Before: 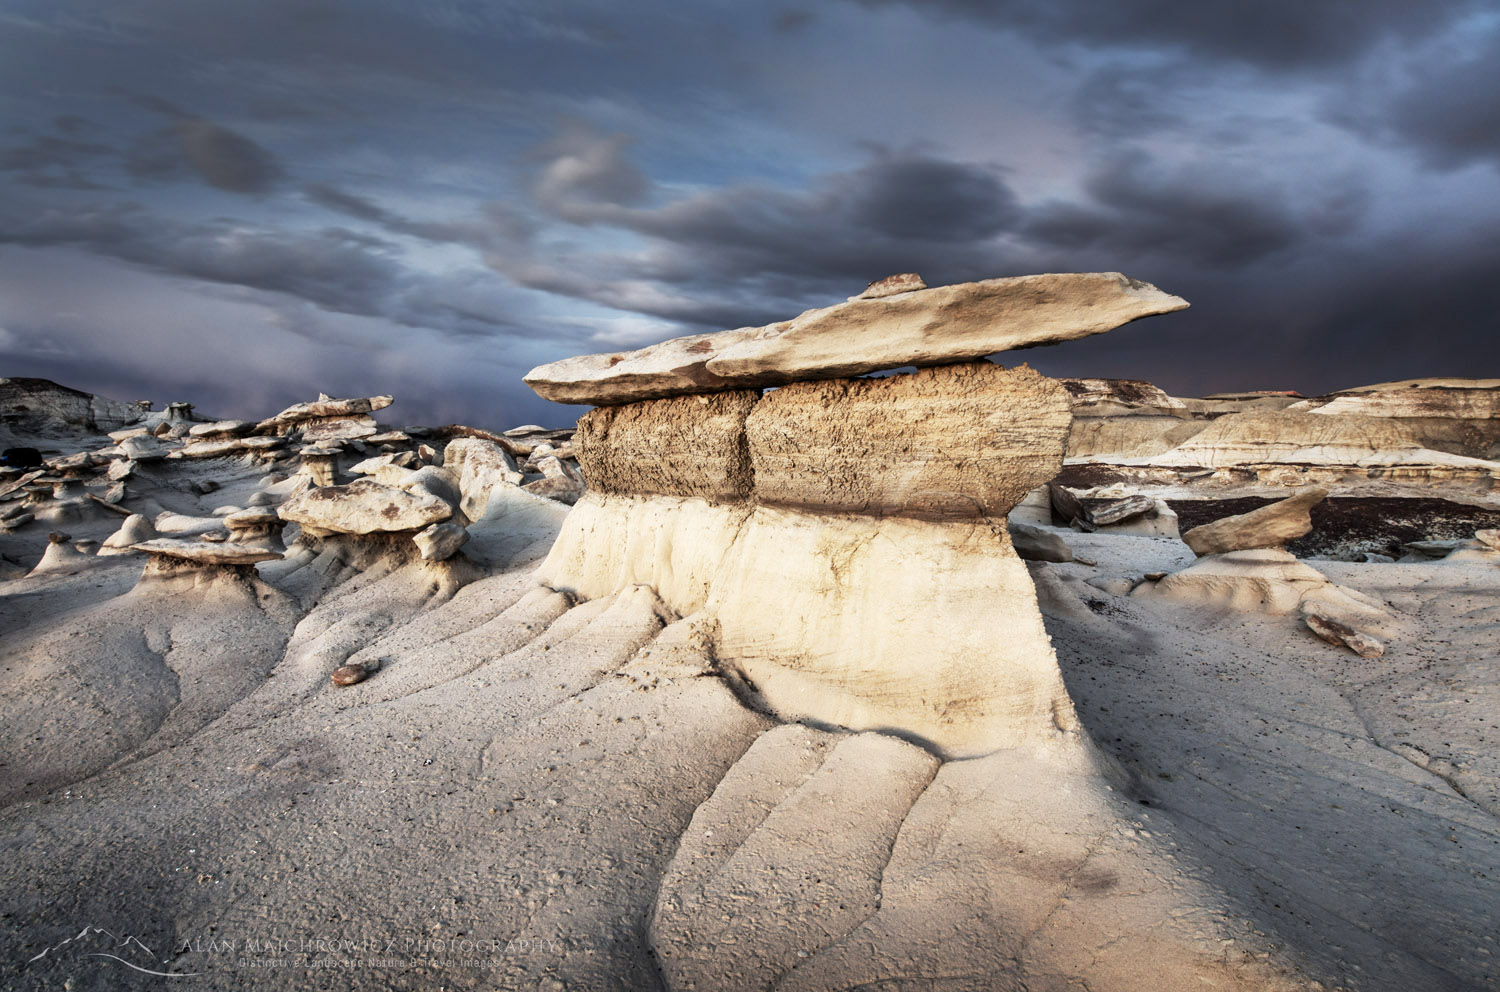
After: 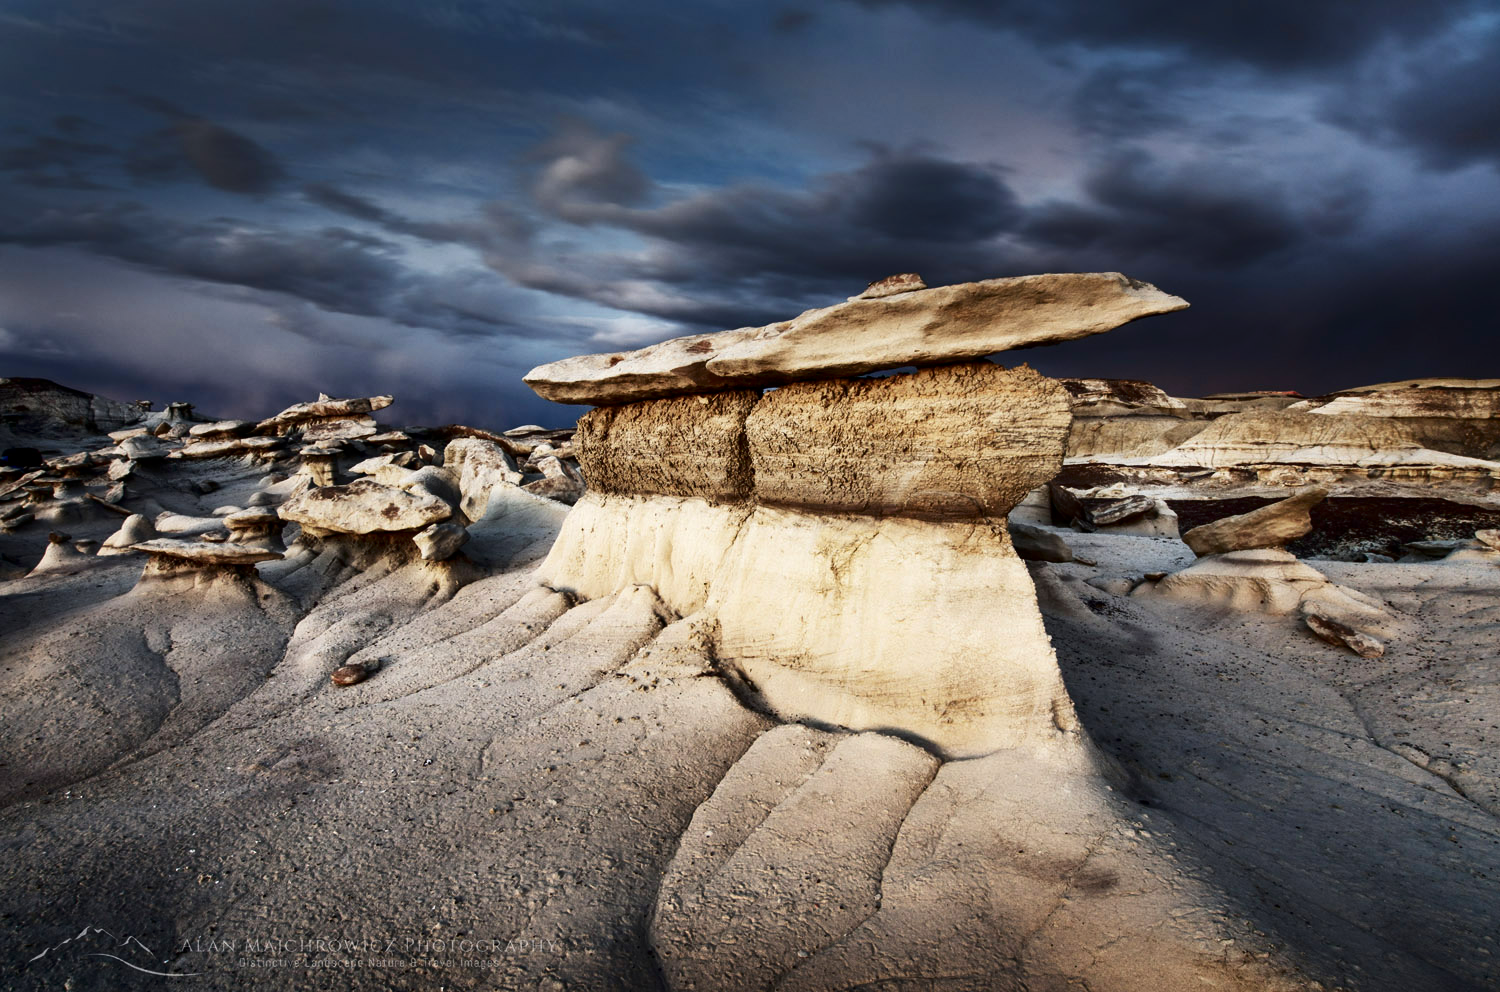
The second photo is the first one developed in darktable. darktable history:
contrast brightness saturation: contrast 0.128, brightness -0.237, saturation 0.136
